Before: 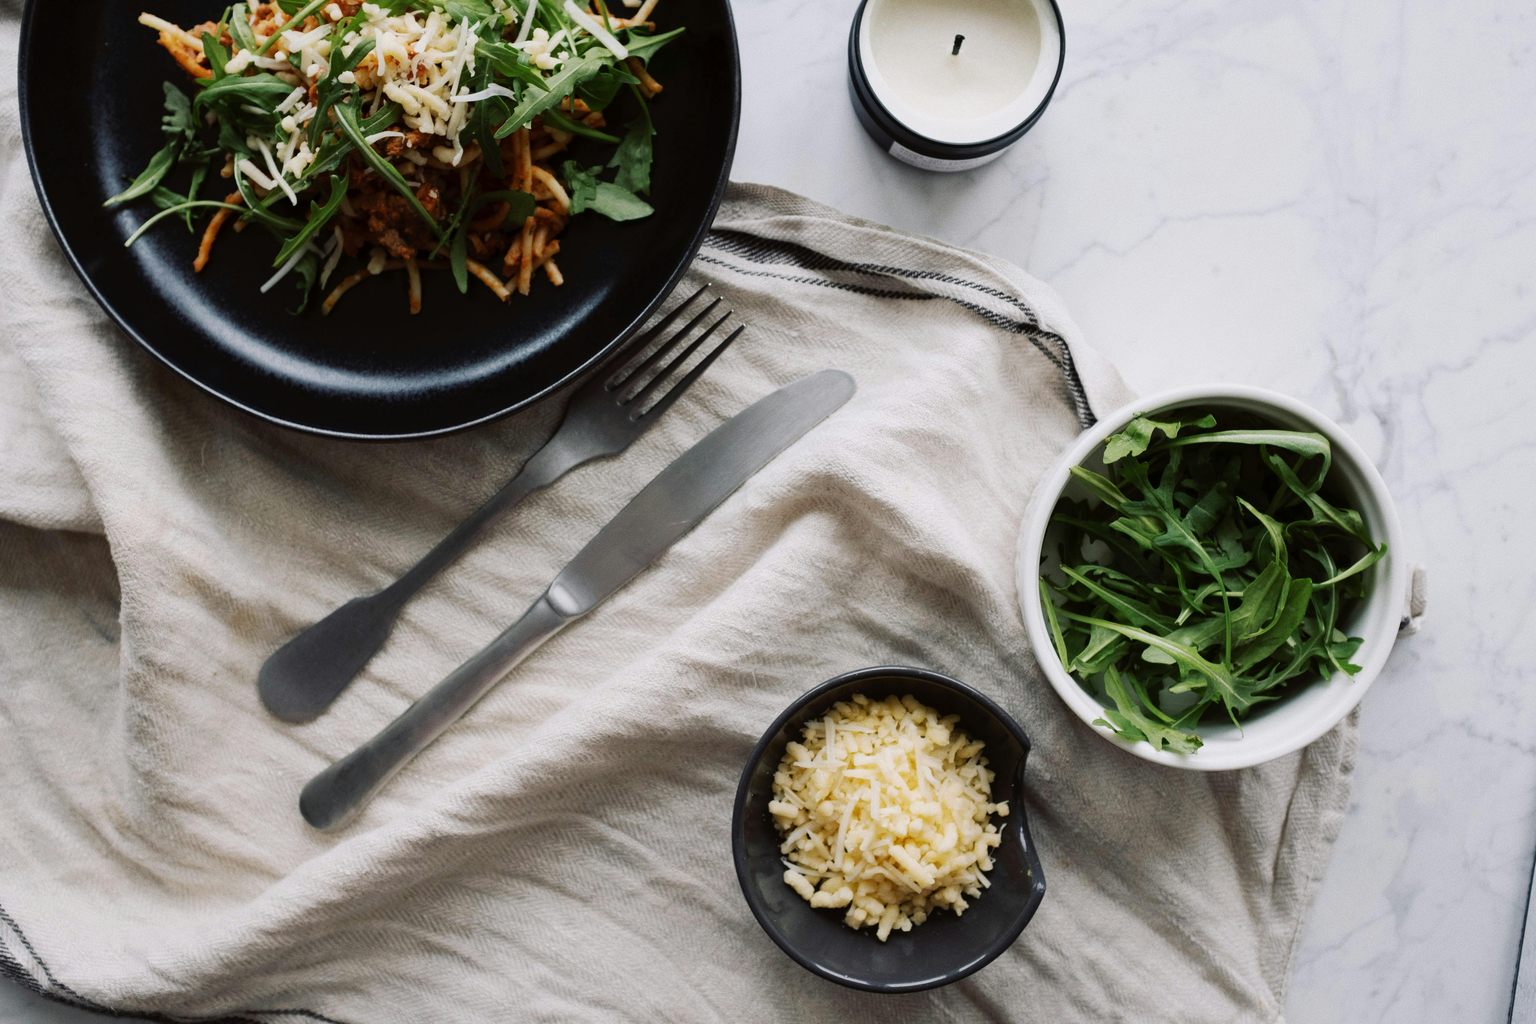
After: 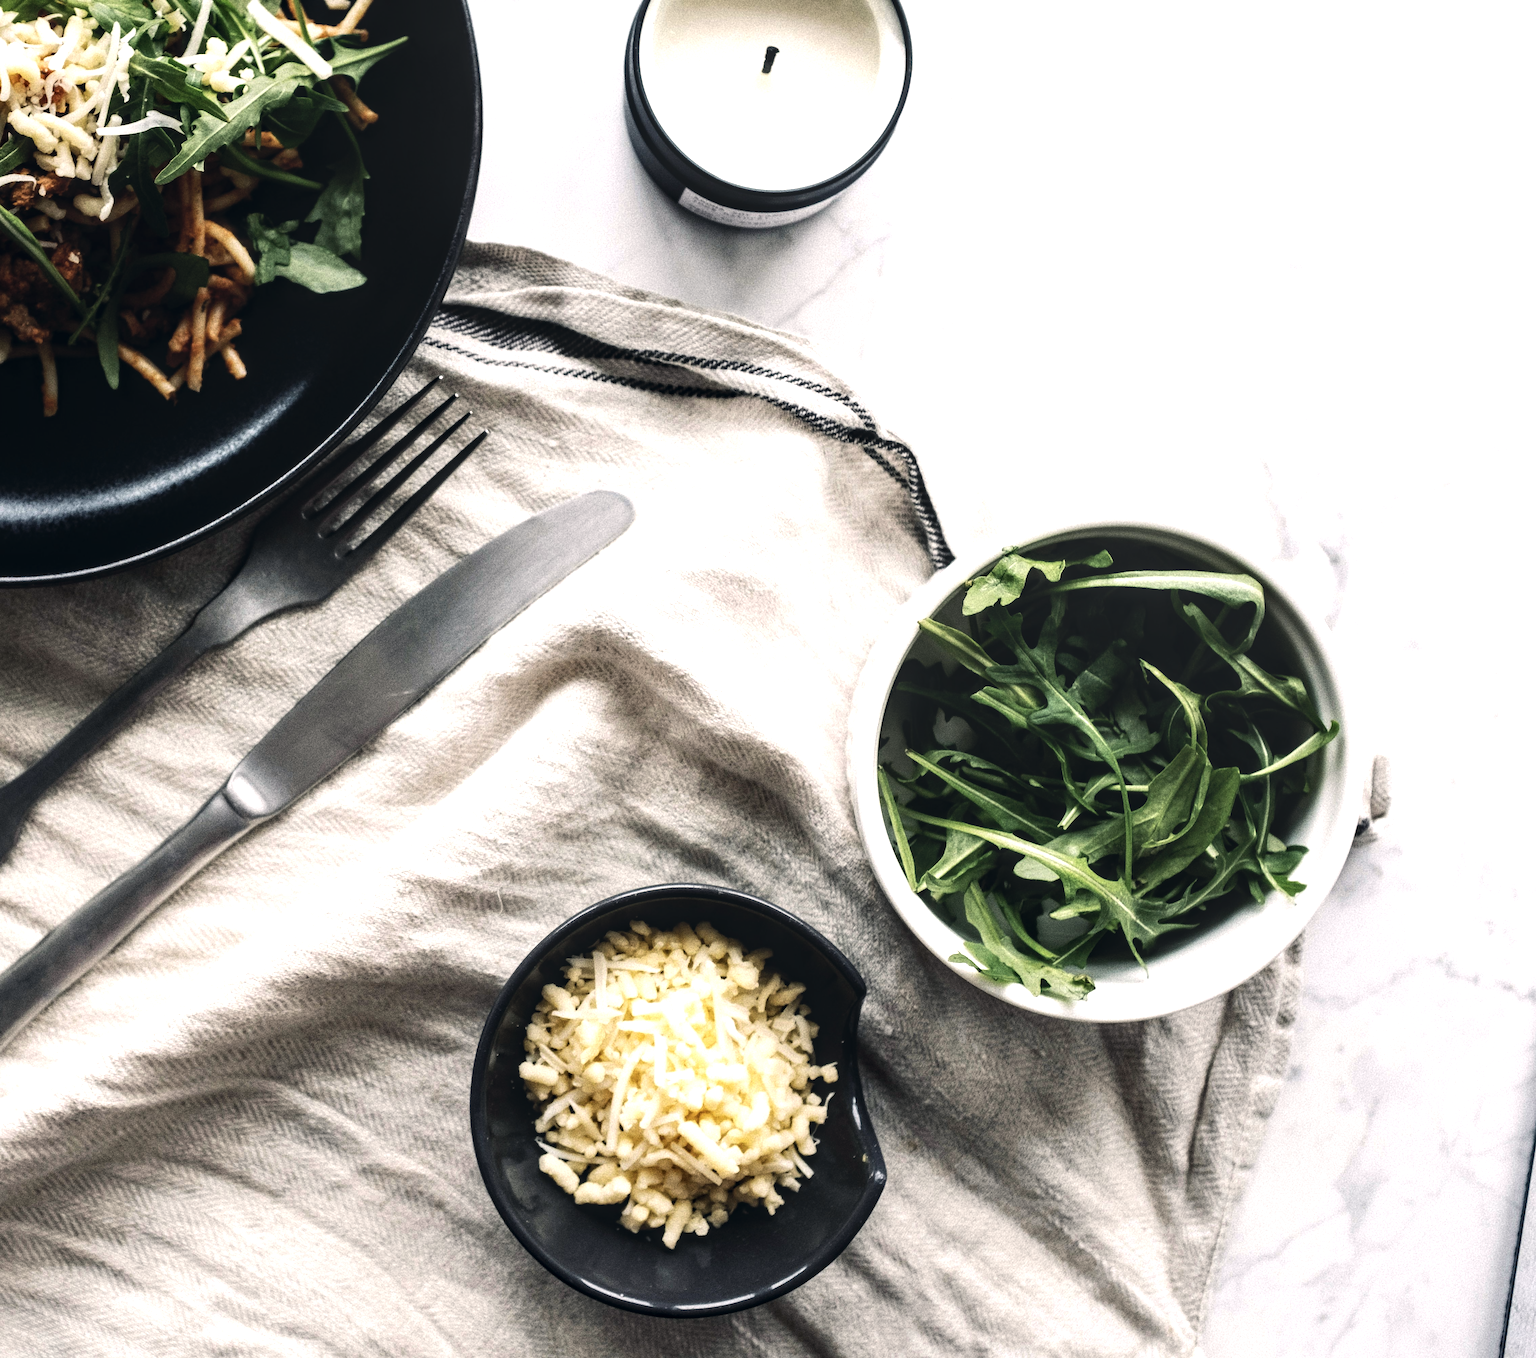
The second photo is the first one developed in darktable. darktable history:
local contrast: on, module defaults
color correction: highlights a* 2.75, highlights b* 5, shadows a* -2.04, shadows b* -4.84, saturation 0.8
crop and rotate: left 24.6%
tone equalizer: -8 EV -1.08 EV, -7 EV -1.01 EV, -6 EV -0.867 EV, -5 EV -0.578 EV, -3 EV 0.578 EV, -2 EV 0.867 EV, -1 EV 1.01 EV, +0 EV 1.08 EV, edges refinement/feathering 500, mask exposure compensation -1.57 EV, preserve details no
